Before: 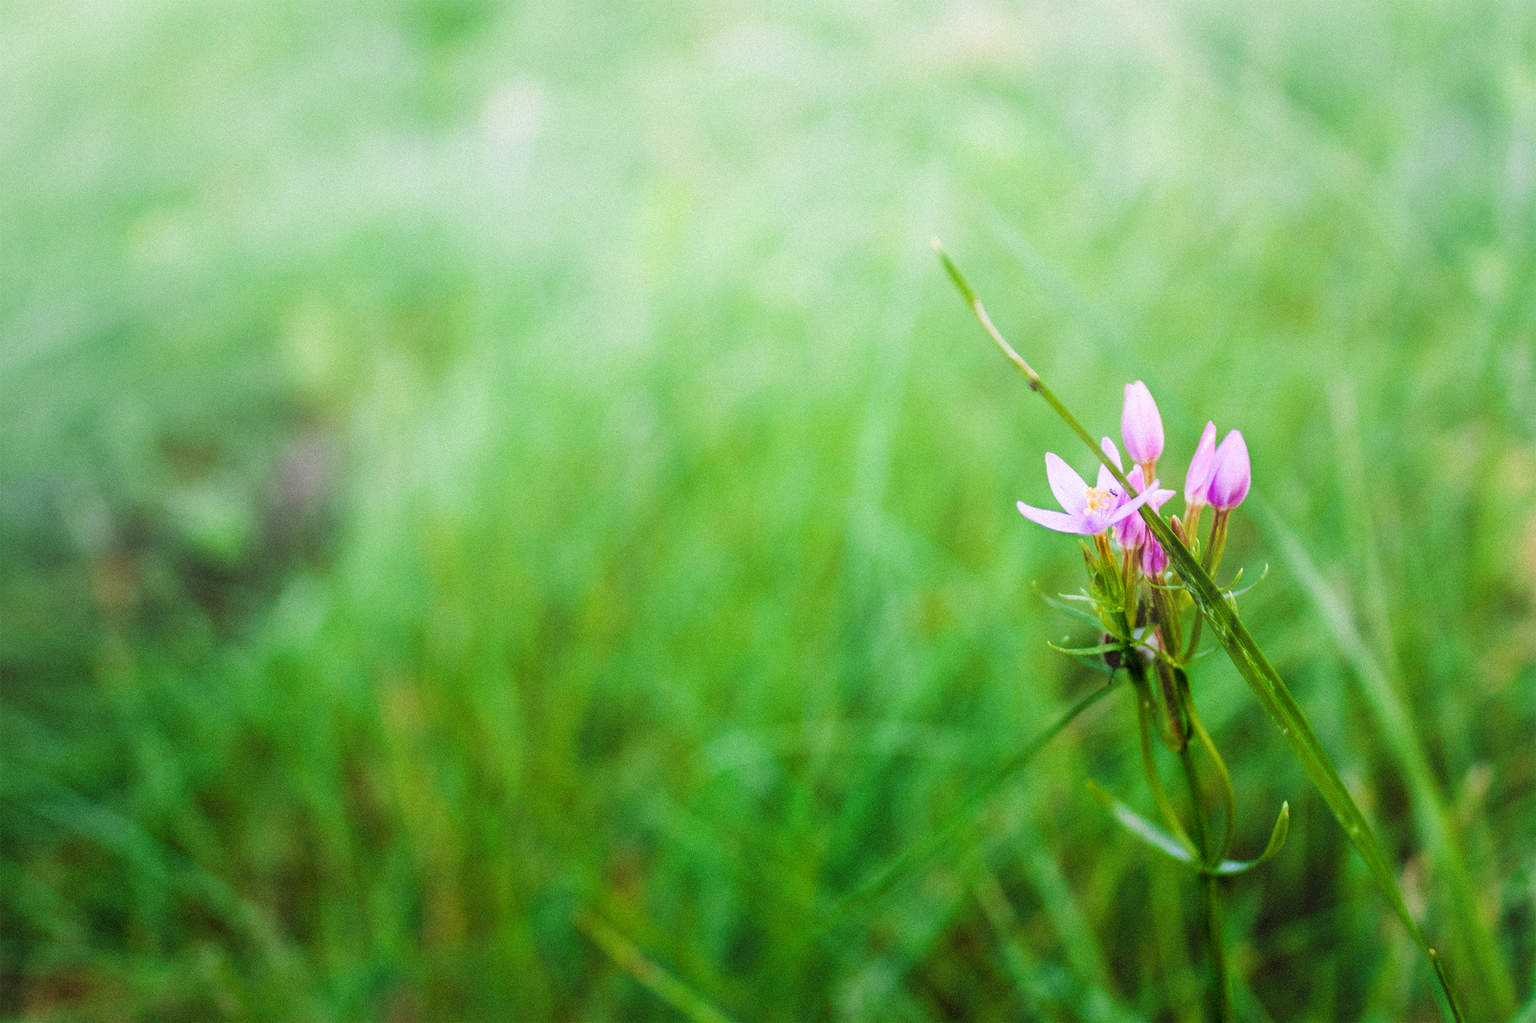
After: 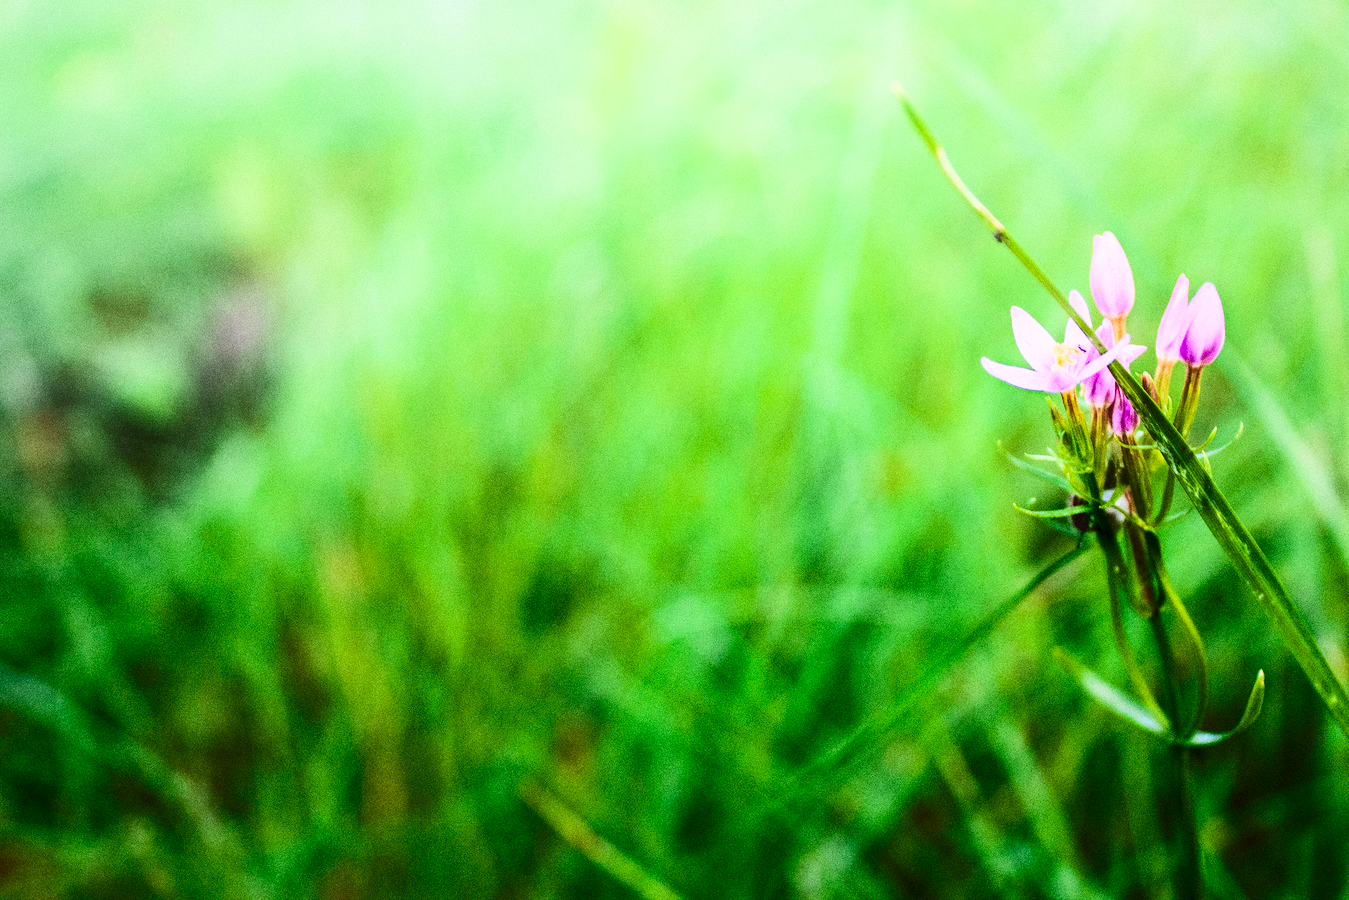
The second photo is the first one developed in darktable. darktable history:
contrast brightness saturation: contrast 0.406, brightness 0.042, saturation 0.253
crop and rotate: left 4.928%, top 15.535%, right 10.699%
